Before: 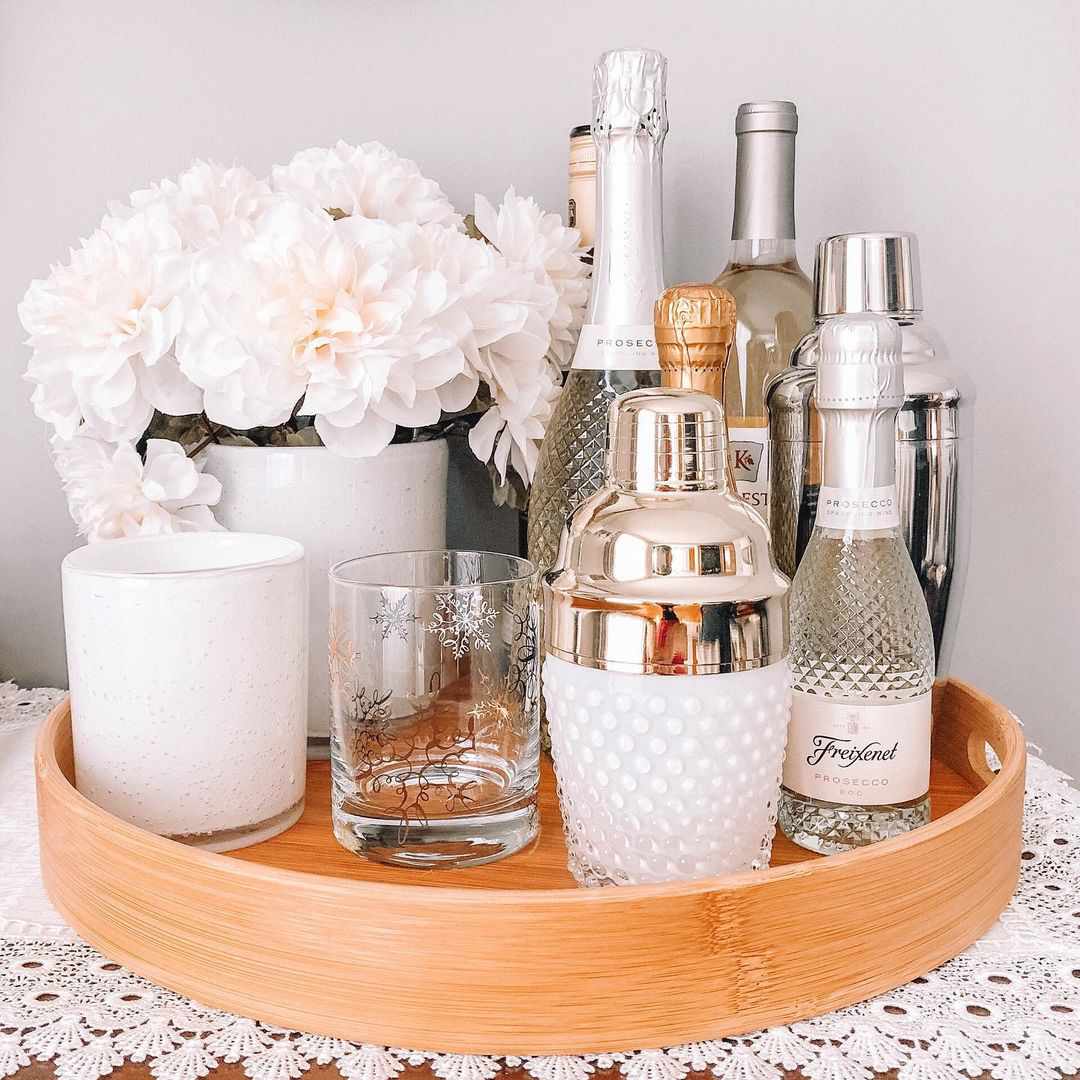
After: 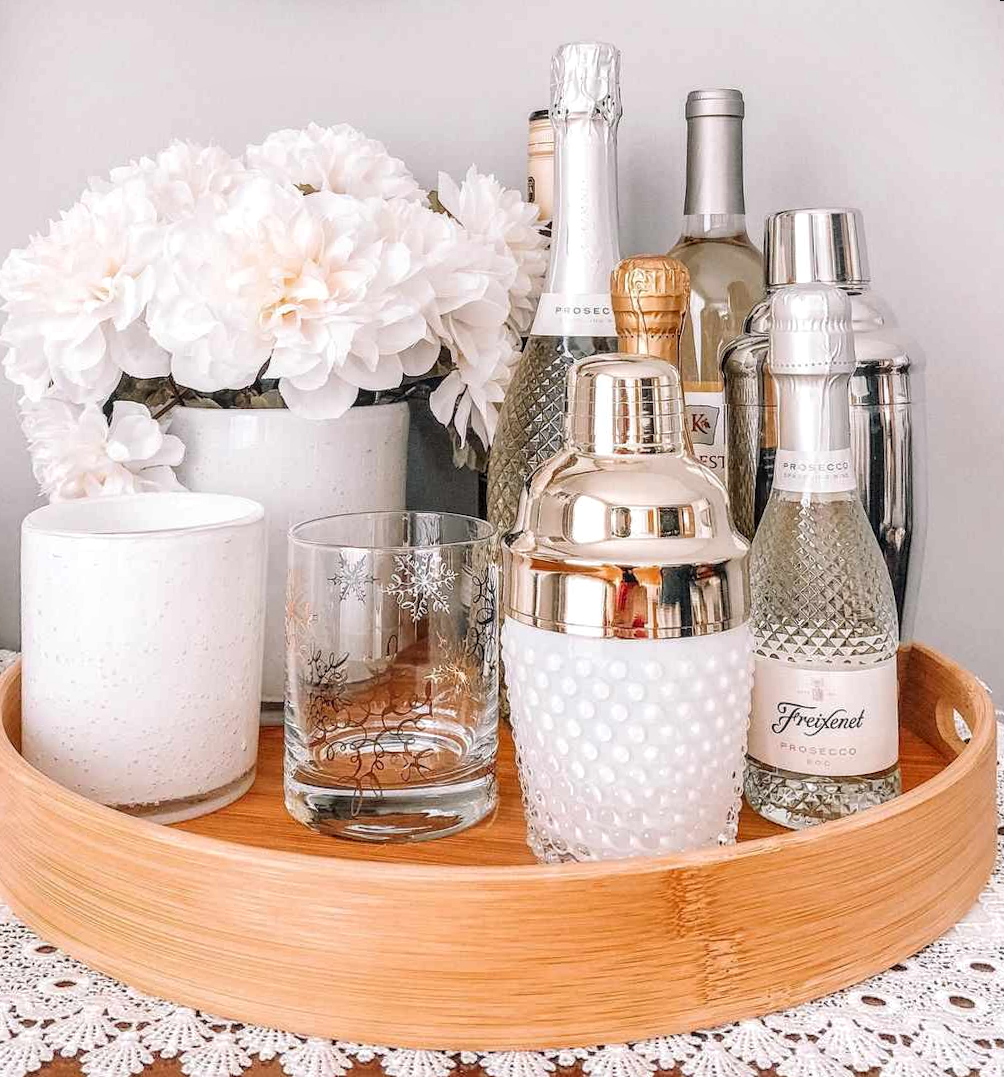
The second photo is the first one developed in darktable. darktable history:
rotate and perspective: rotation 0.215°, lens shift (vertical) -0.139, crop left 0.069, crop right 0.939, crop top 0.002, crop bottom 0.996
local contrast: on, module defaults
